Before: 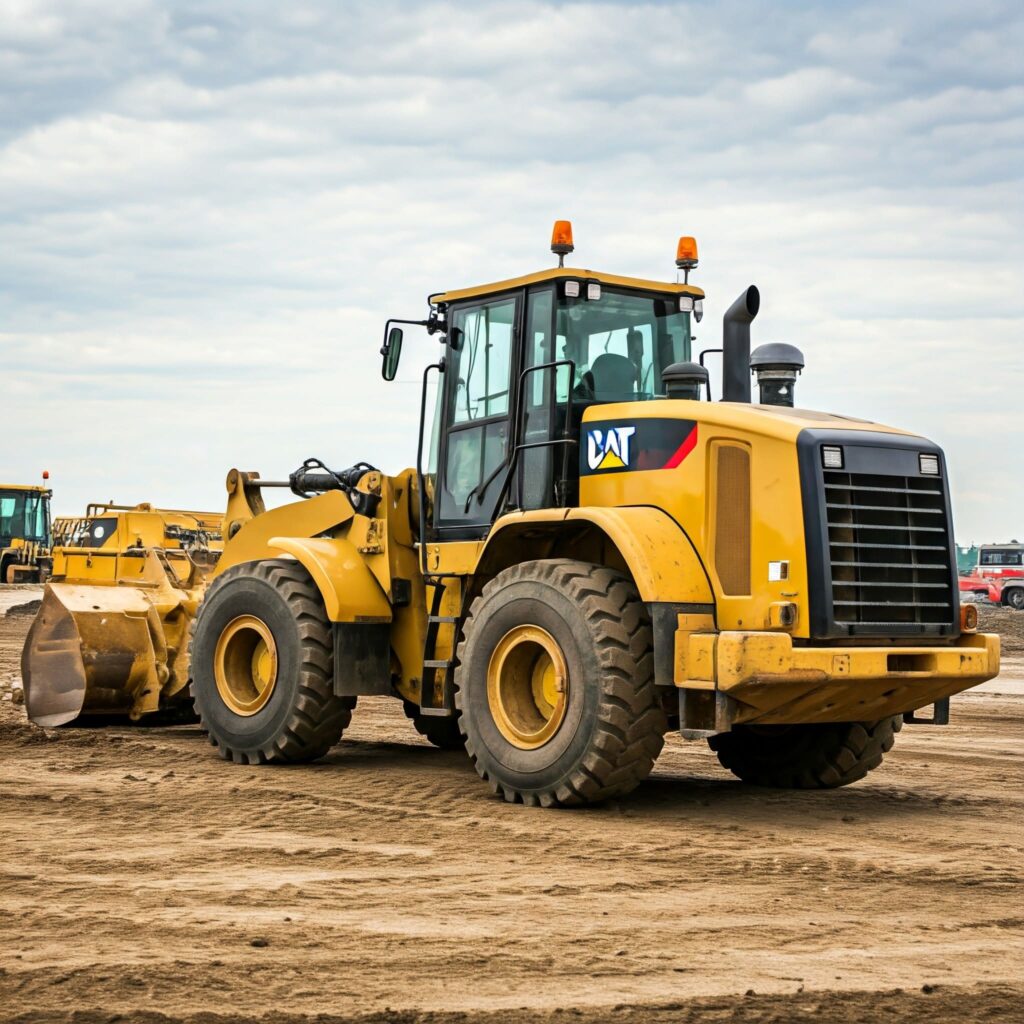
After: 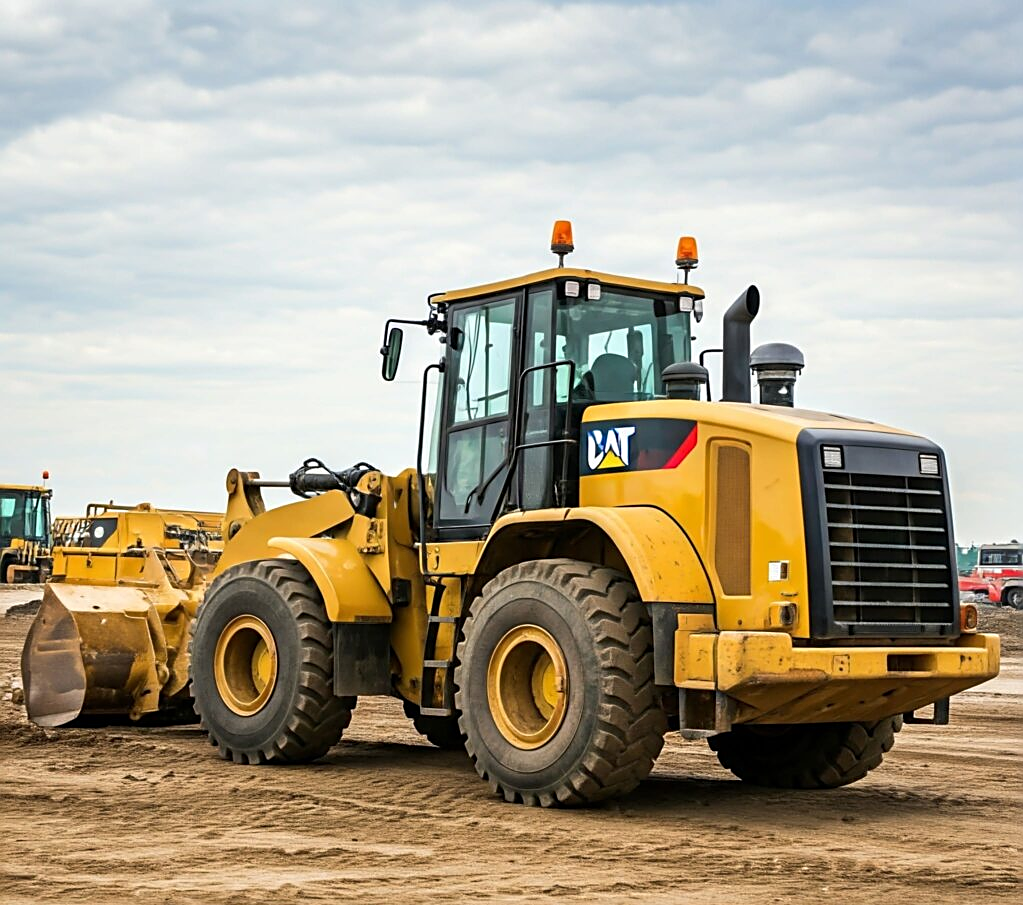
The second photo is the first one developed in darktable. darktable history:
sharpen: on, module defaults
crop and rotate: top 0%, bottom 11.592%
